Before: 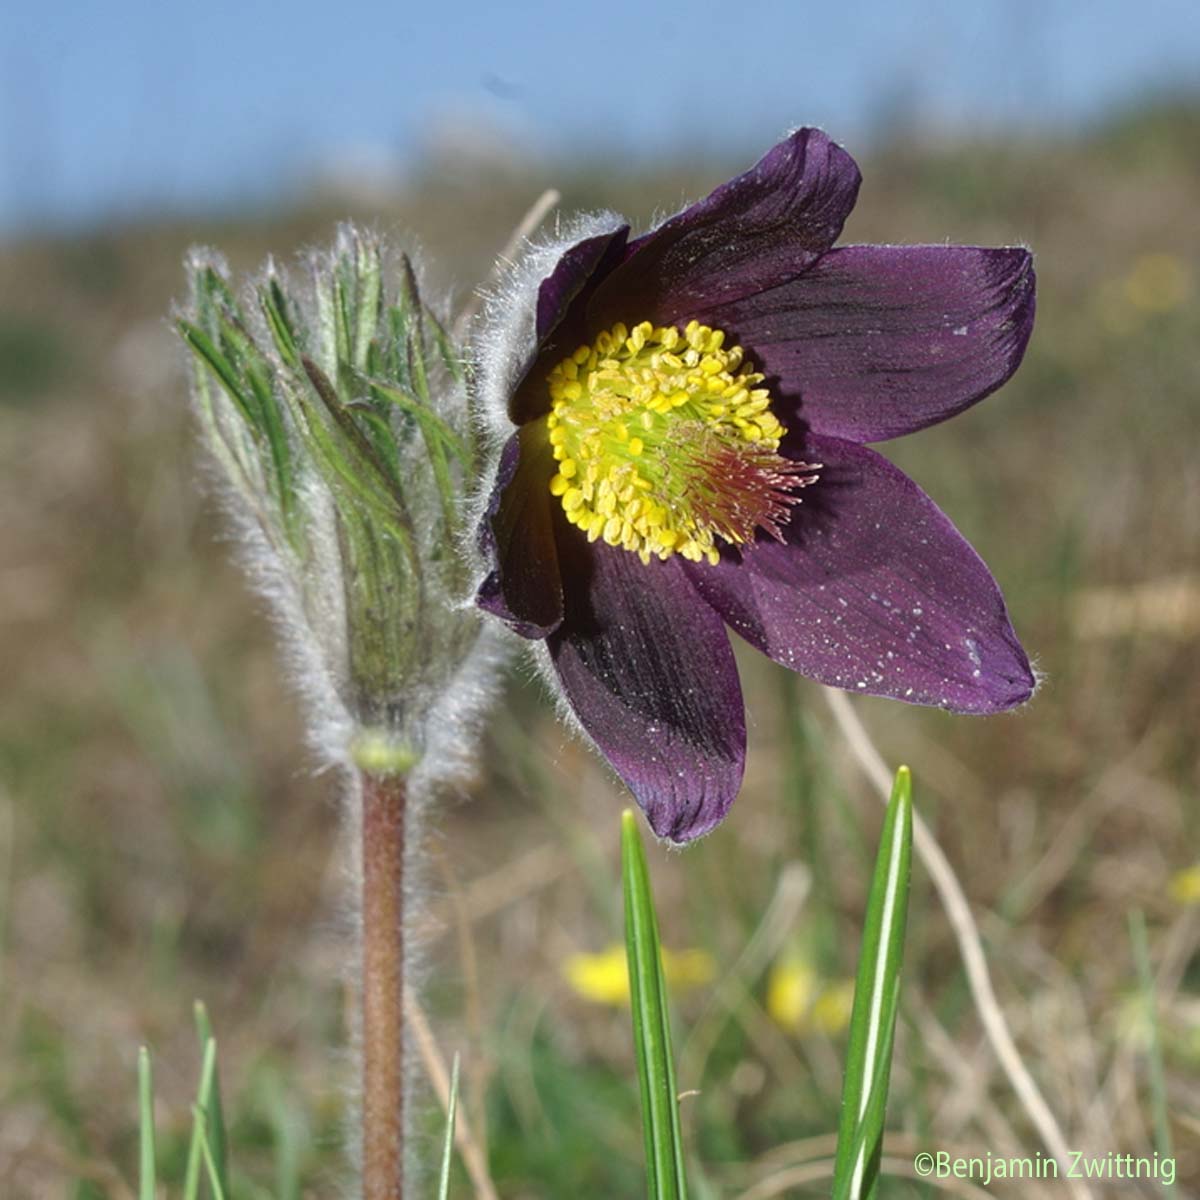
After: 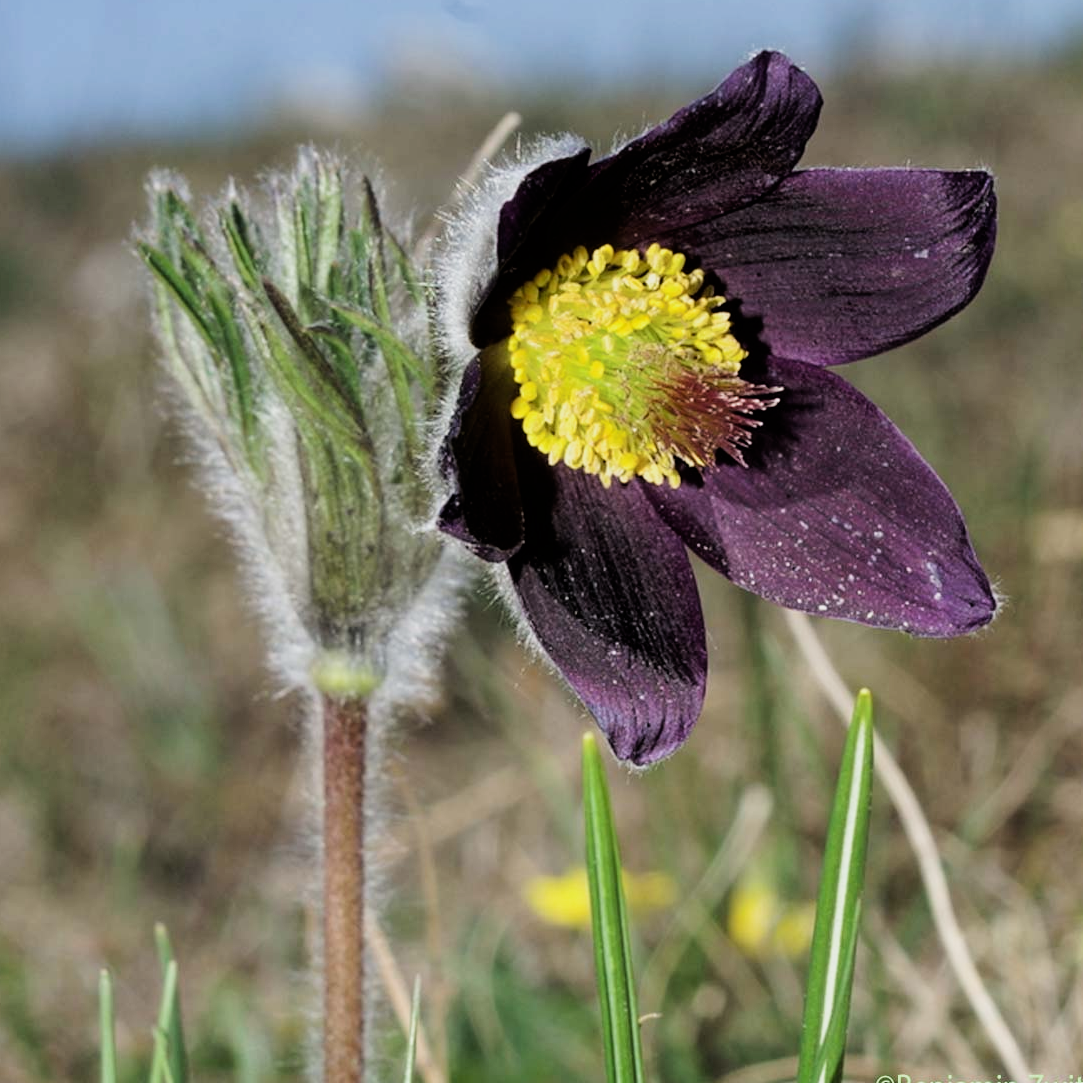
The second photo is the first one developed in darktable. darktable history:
filmic rgb: black relative exposure -5 EV, white relative exposure 3.5 EV, hardness 3.19, contrast 1.3, highlights saturation mix -50%
exposure: exposure 0.02 EV, compensate highlight preservation false
crop: left 3.305%, top 6.436%, right 6.389%, bottom 3.258%
